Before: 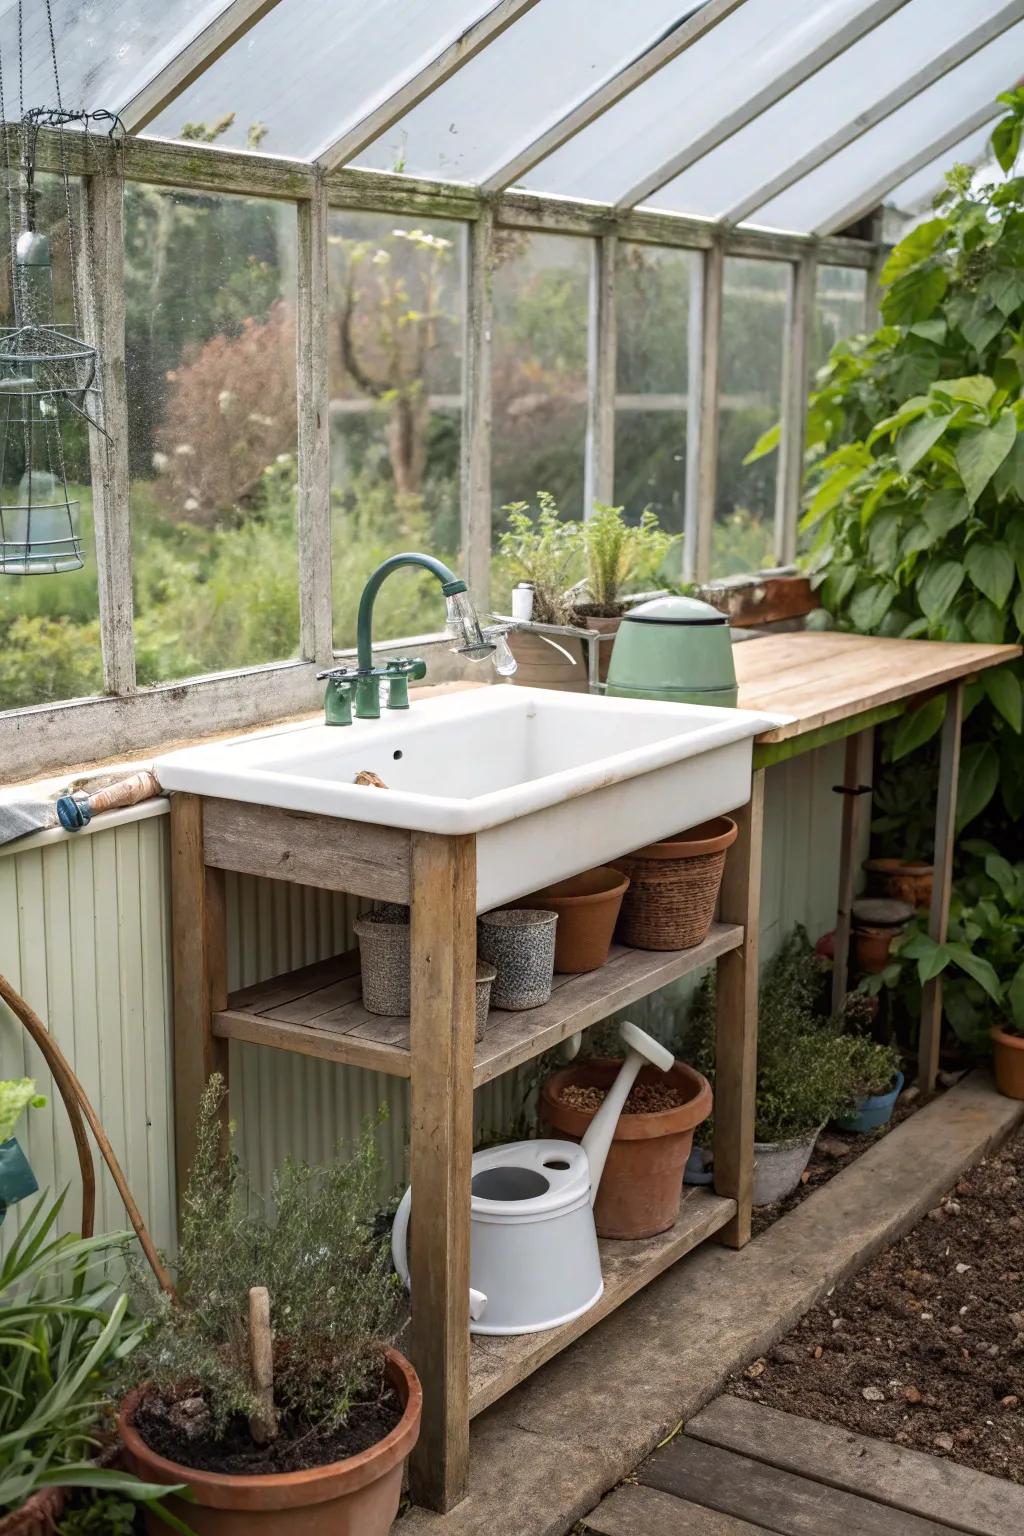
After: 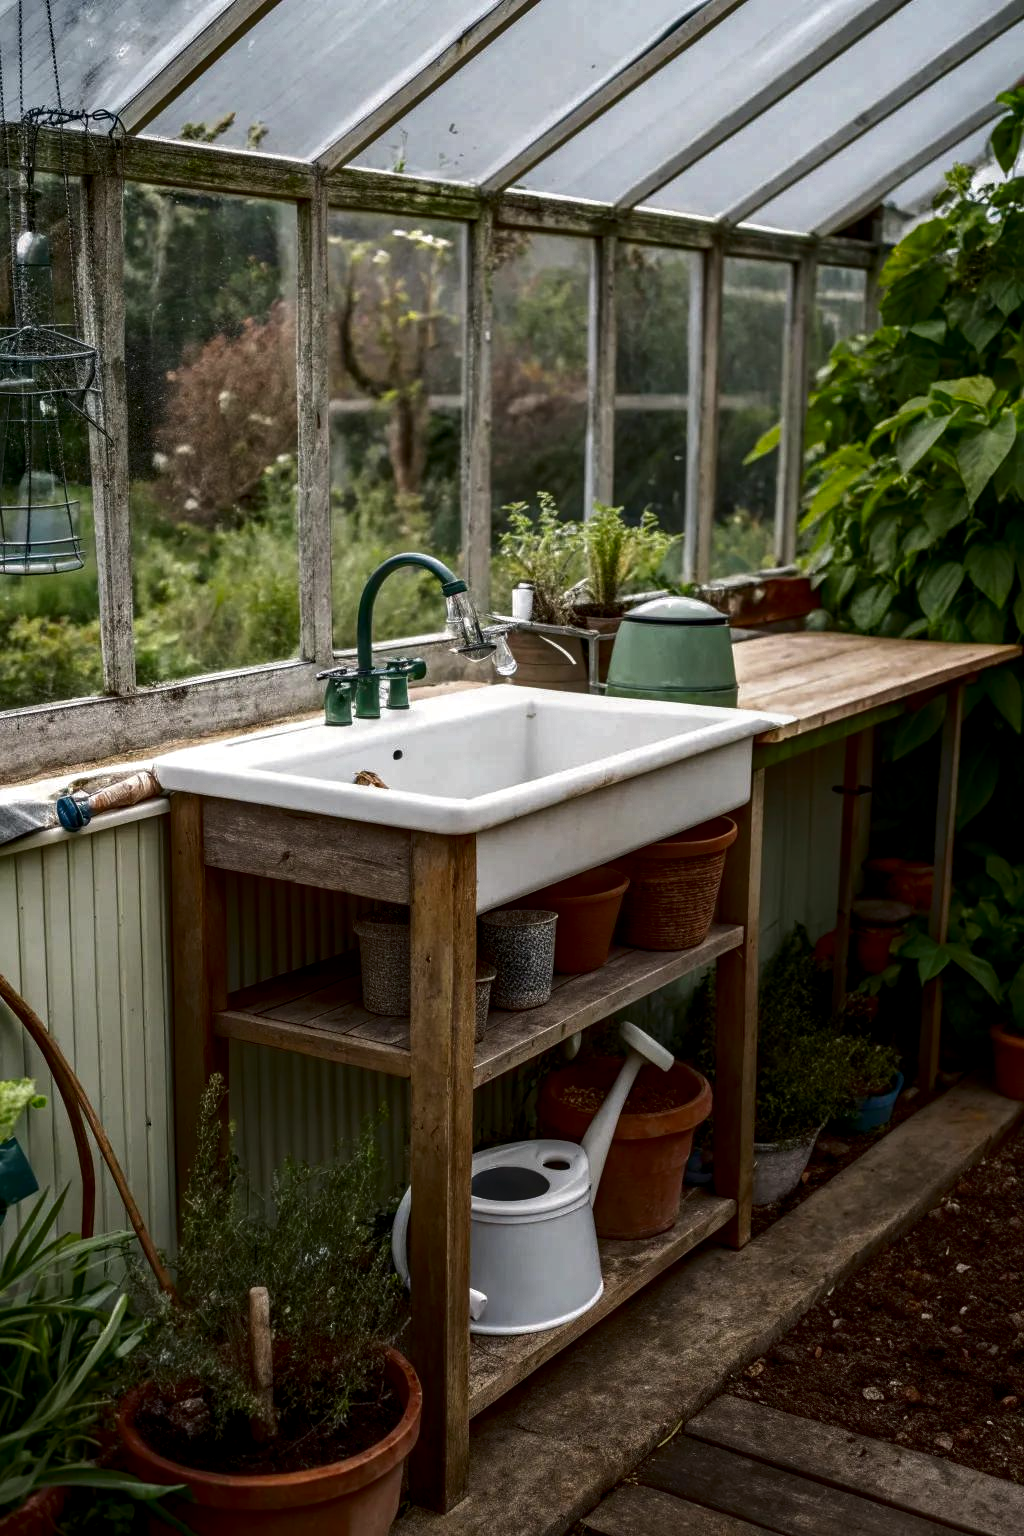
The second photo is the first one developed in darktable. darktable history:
contrast brightness saturation: brightness -0.517
local contrast: on, module defaults
